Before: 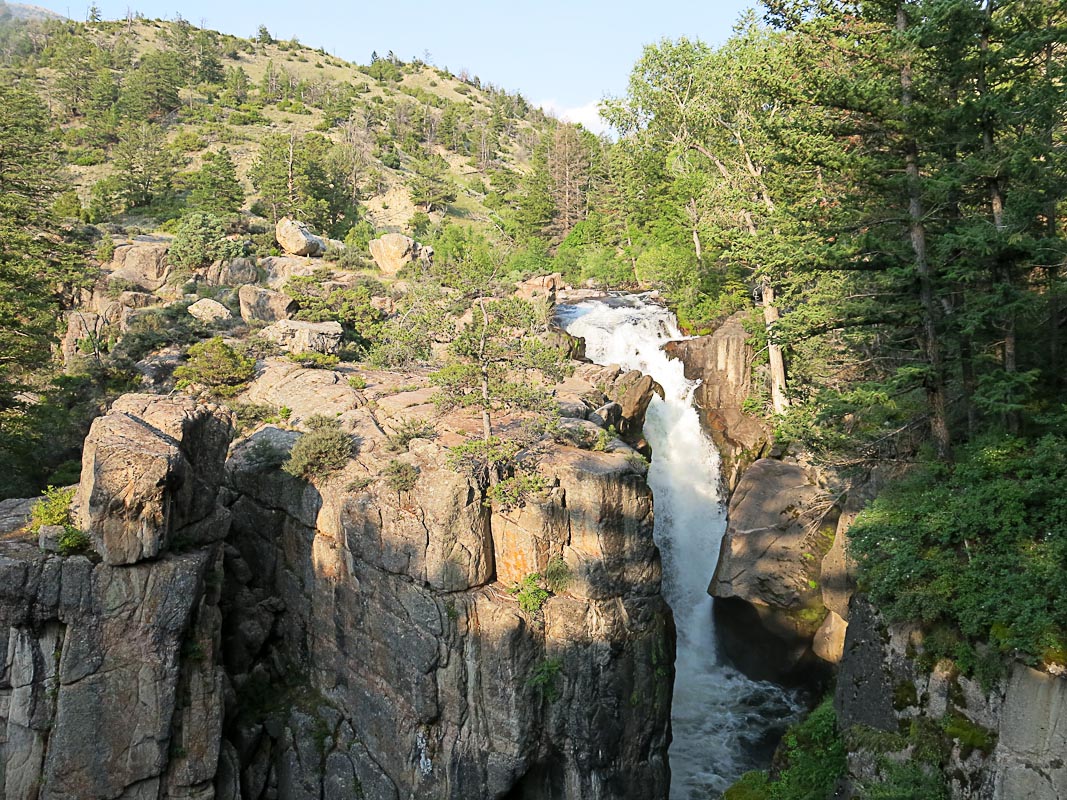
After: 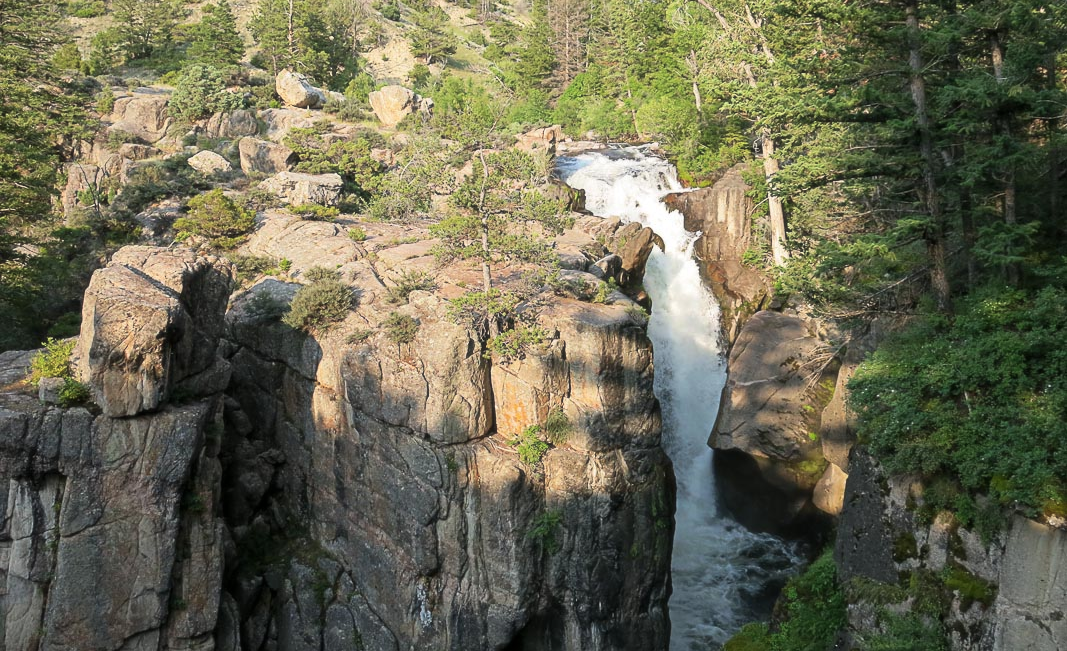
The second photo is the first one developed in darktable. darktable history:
soften: size 10%, saturation 50%, brightness 0.2 EV, mix 10%
crop and rotate: top 18.507%
